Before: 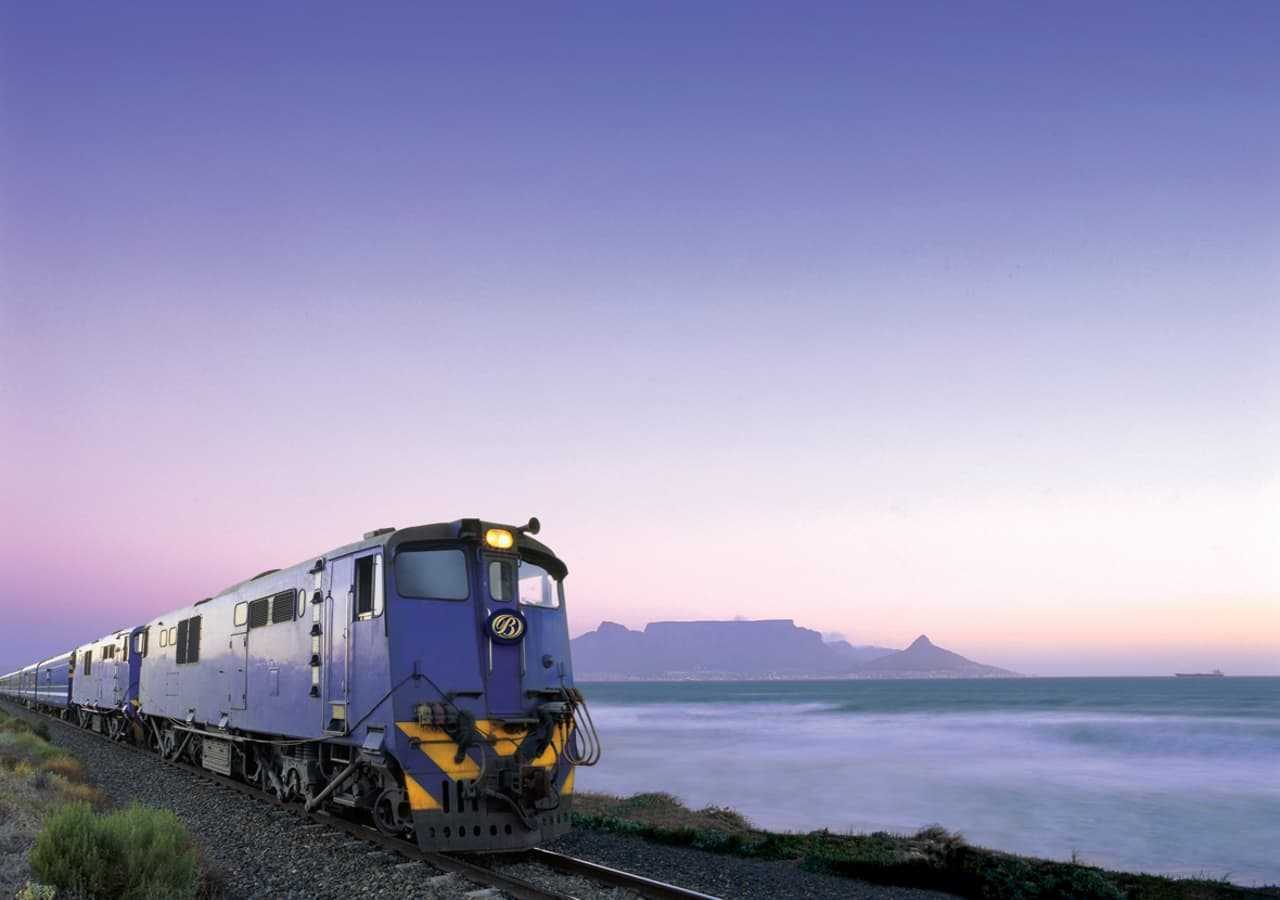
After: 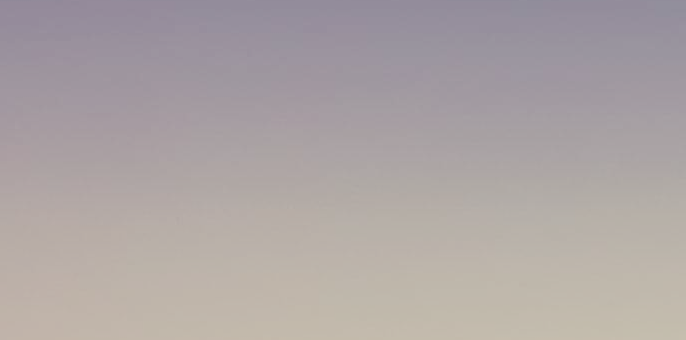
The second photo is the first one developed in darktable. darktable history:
filmic rgb: white relative exposure 8 EV, threshold 3 EV, structure ↔ texture 100%, target black luminance 0%, hardness 2.44, latitude 76.53%, contrast 0.562, shadows ↔ highlights balance 0%, preserve chrominance no, color science v4 (2020), iterations of high-quality reconstruction 10, type of noise poissonian, enable highlight reconstruction true
contrast brightness saturation: contrast 0.2, brightness 0.16, saturation 0.22
crop: left 10.121%, top 10.631%, right 36.218%, bottom 51.526%
color correction: highlights a* -1.43, highlights b* 10.12, shadows a* 0.395, shadows b* 19.35
